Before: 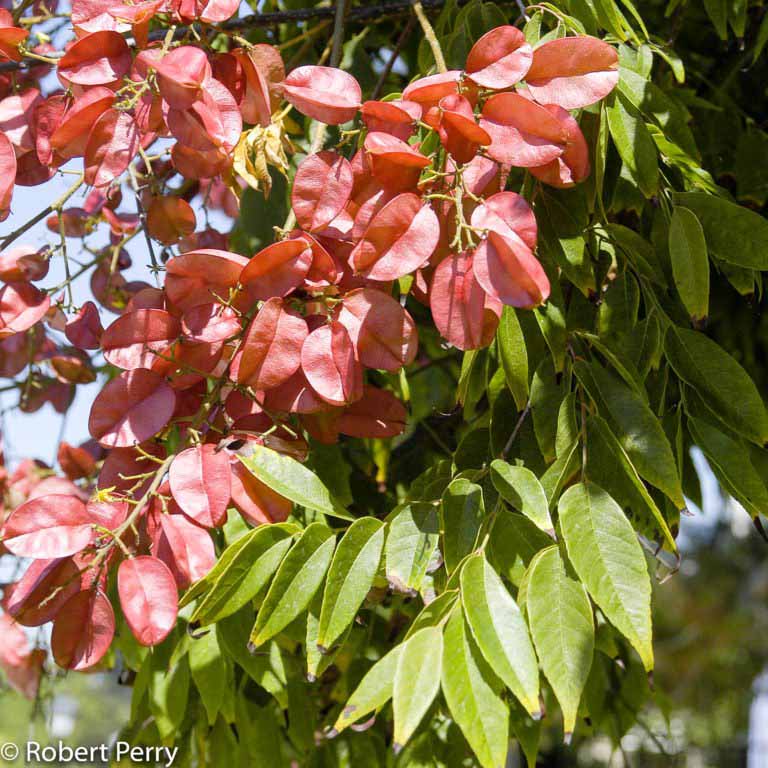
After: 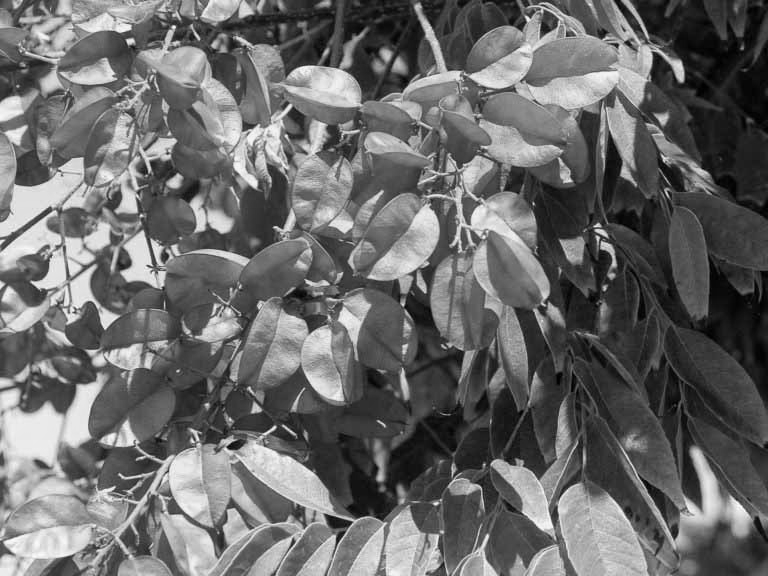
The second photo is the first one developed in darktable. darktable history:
monochrome: a -4.13, b 5.16, size 1
crop: bottom 24.988%
